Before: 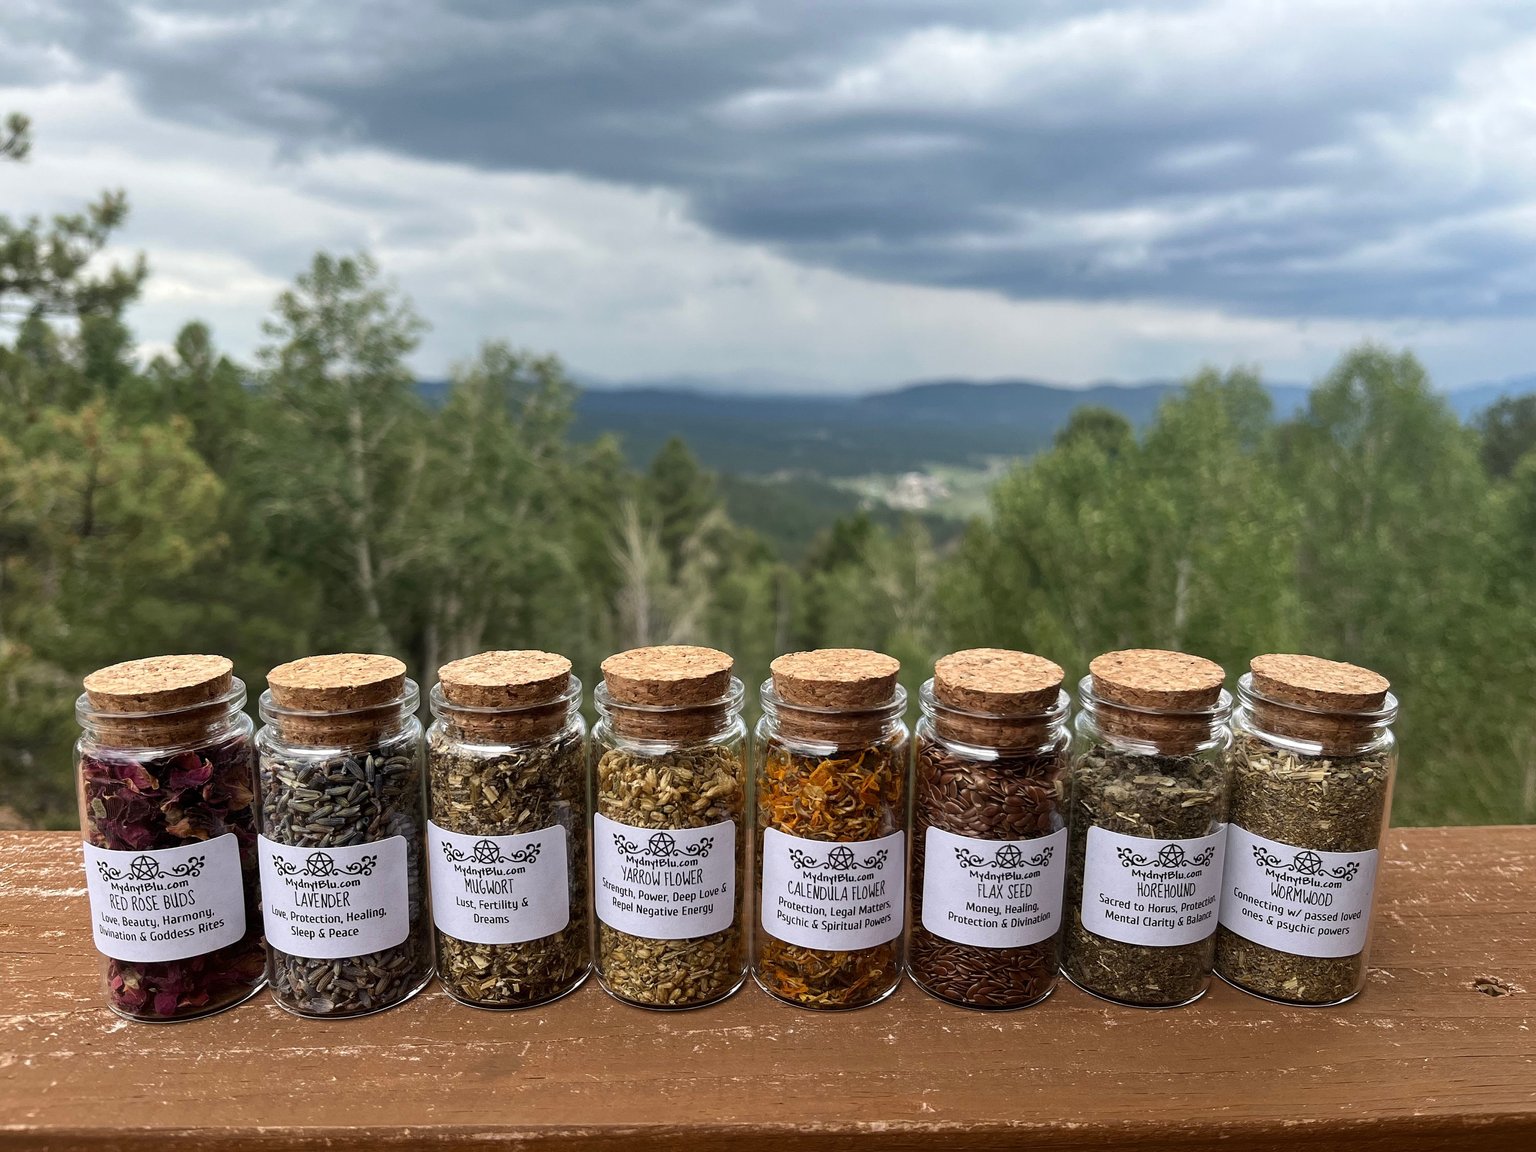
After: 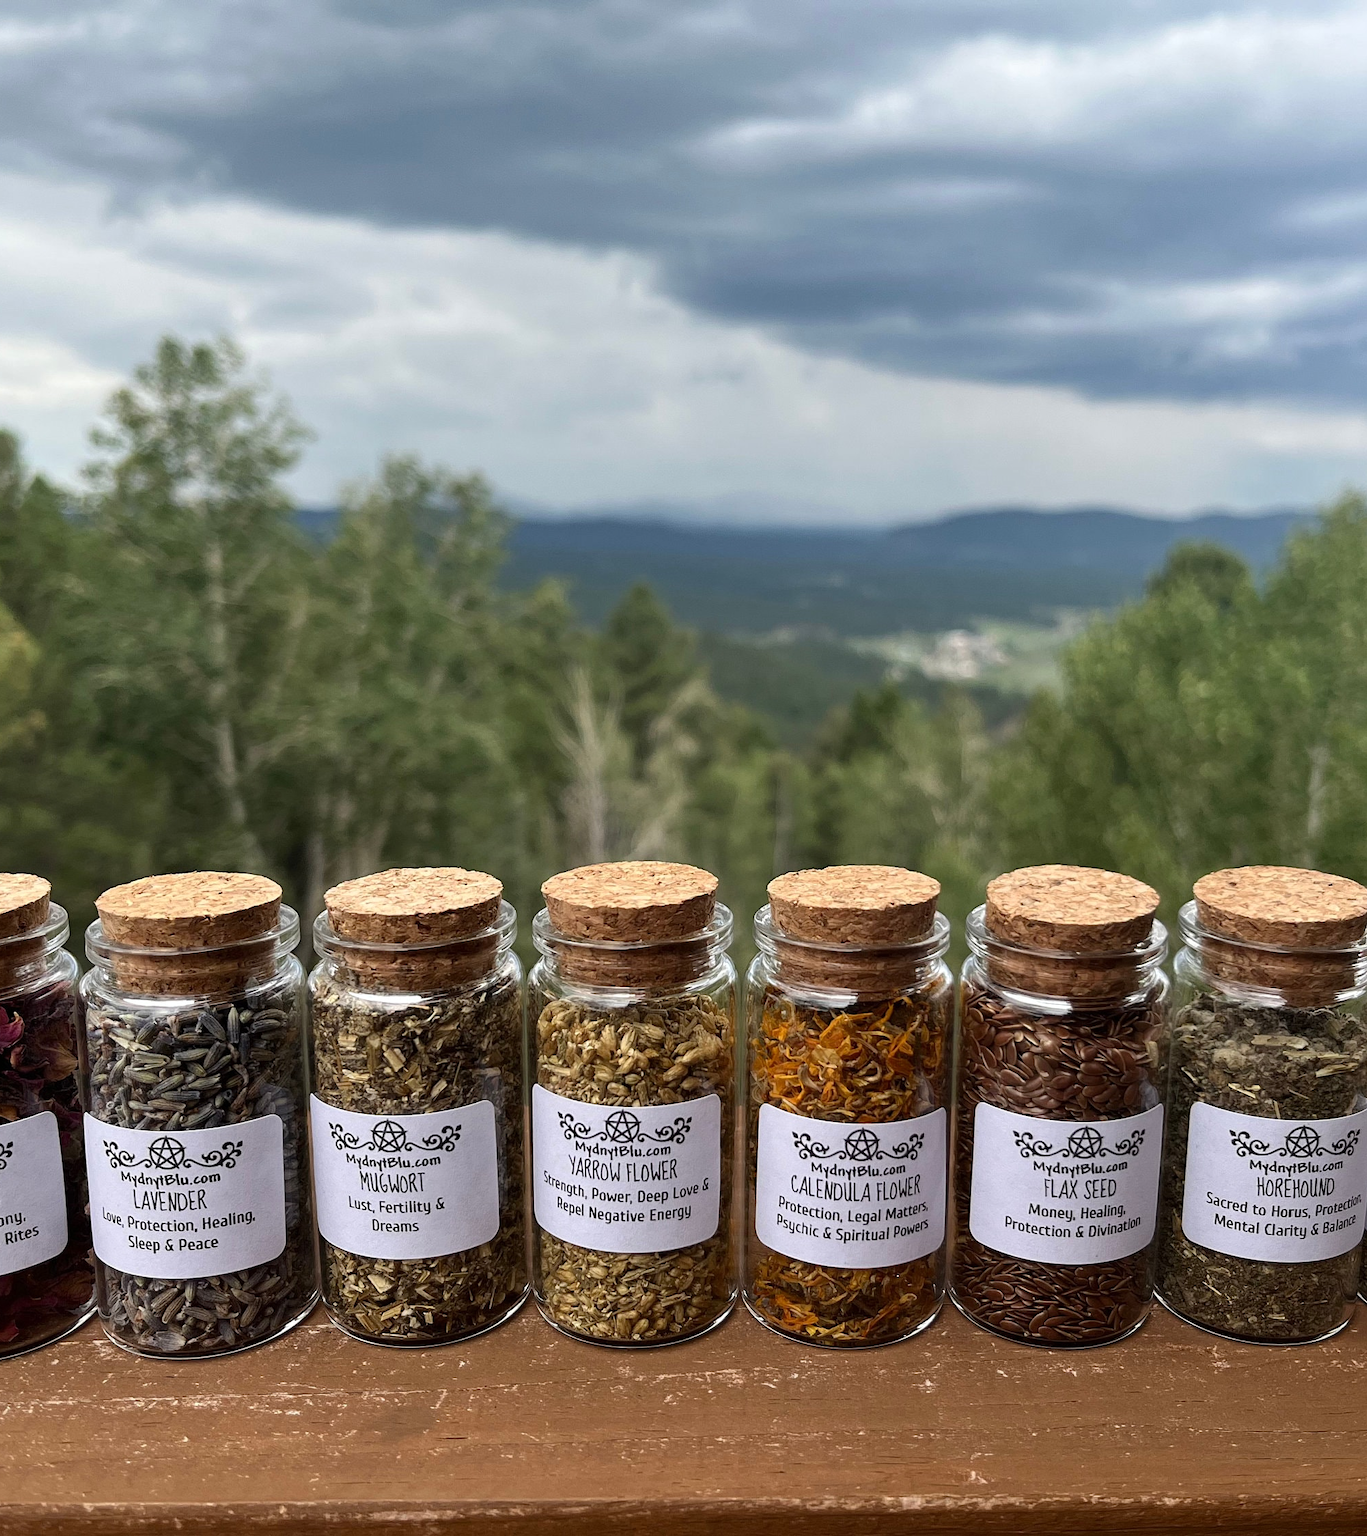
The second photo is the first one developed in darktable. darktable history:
exposure: compensate highlight preservation false
tone equalizer: on, module defaults
crop and rotate: left 12.705%, right 20.558%
